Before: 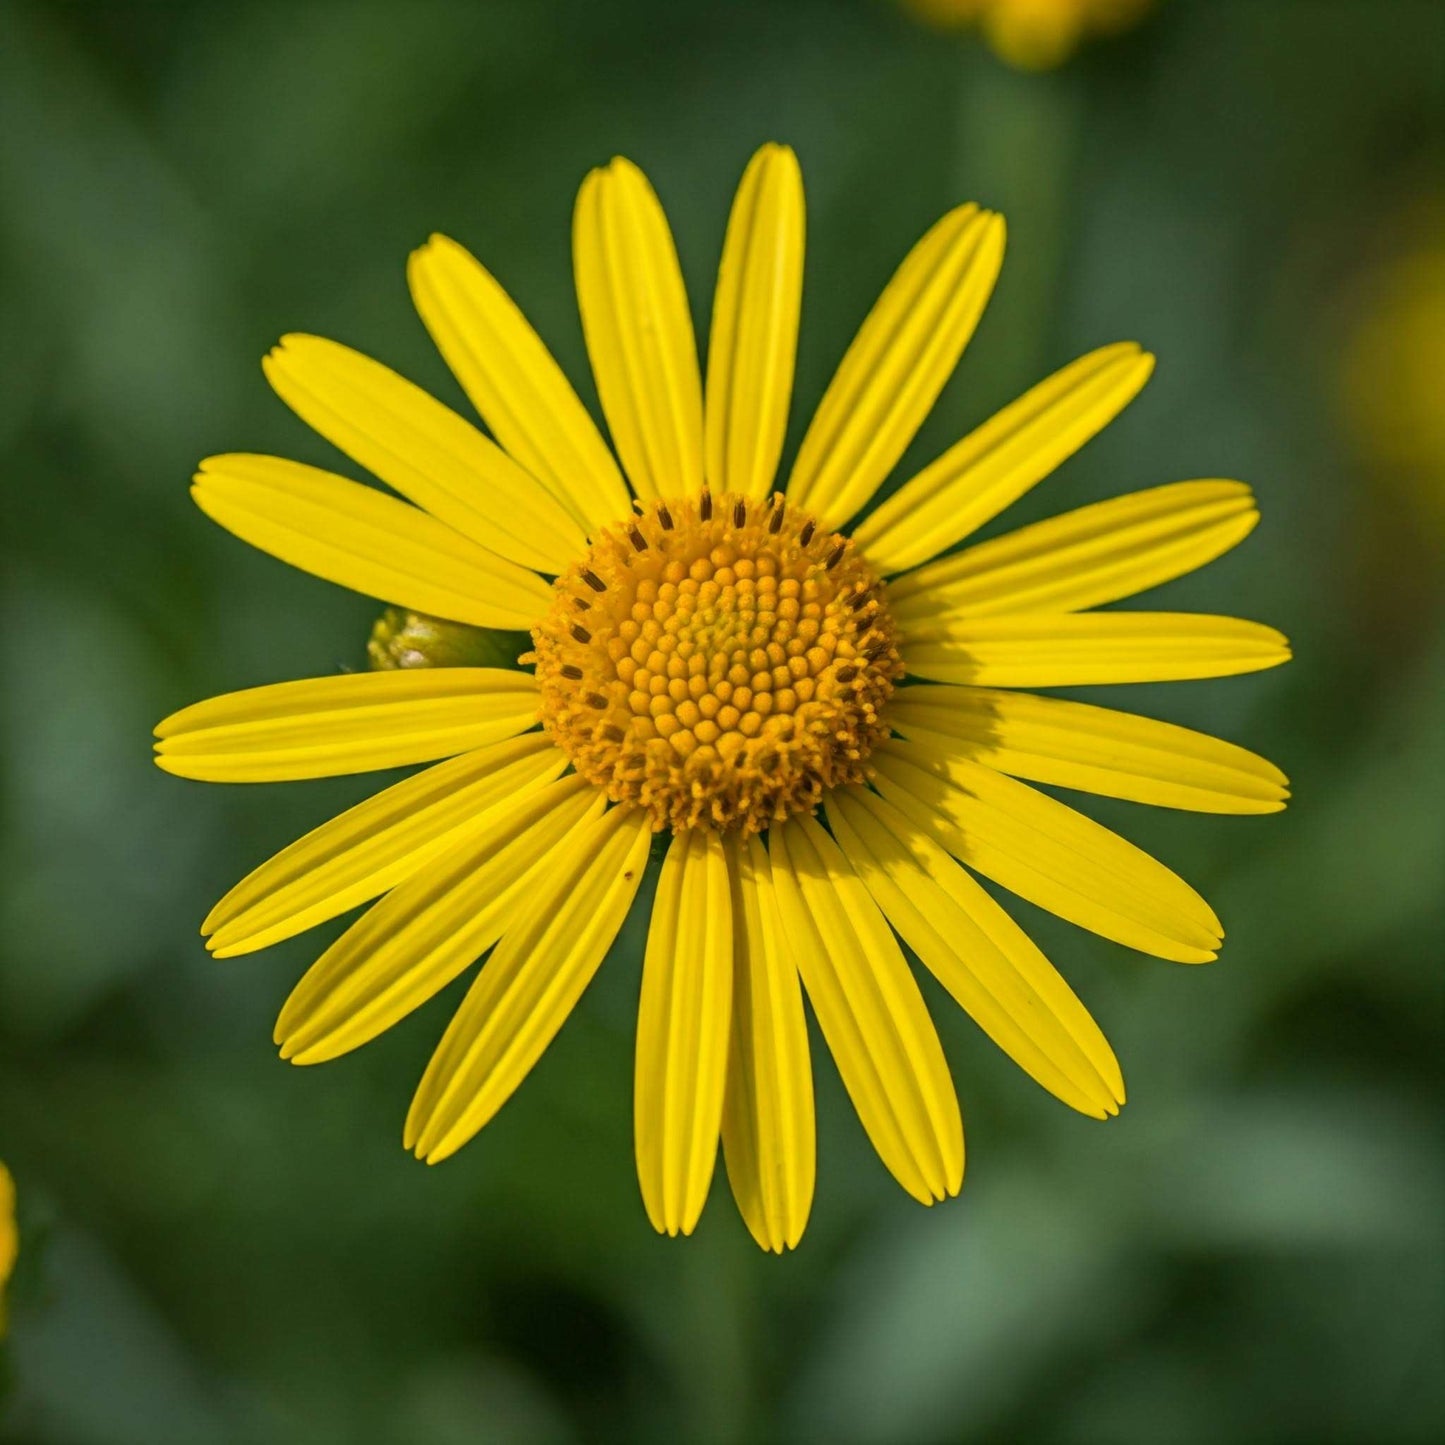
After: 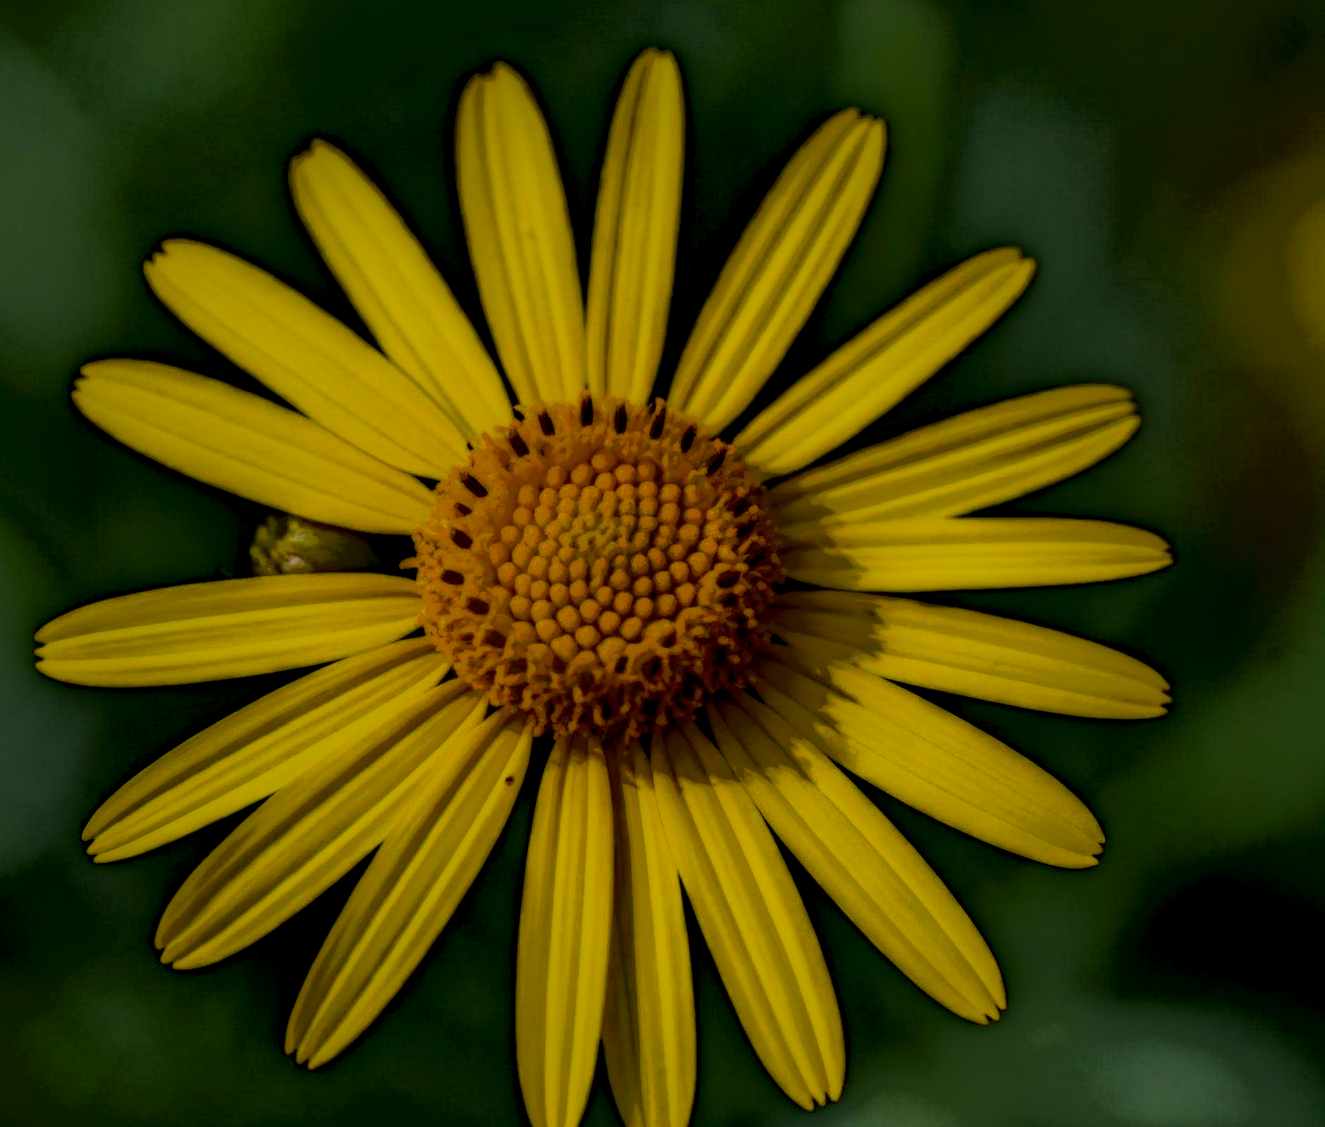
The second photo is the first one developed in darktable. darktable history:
local contrast: highlights 0%, shadows 210%, detail 164%, midtone range 0.002
crop: left 8.295%, top 6.605%, bottom 15.353%
